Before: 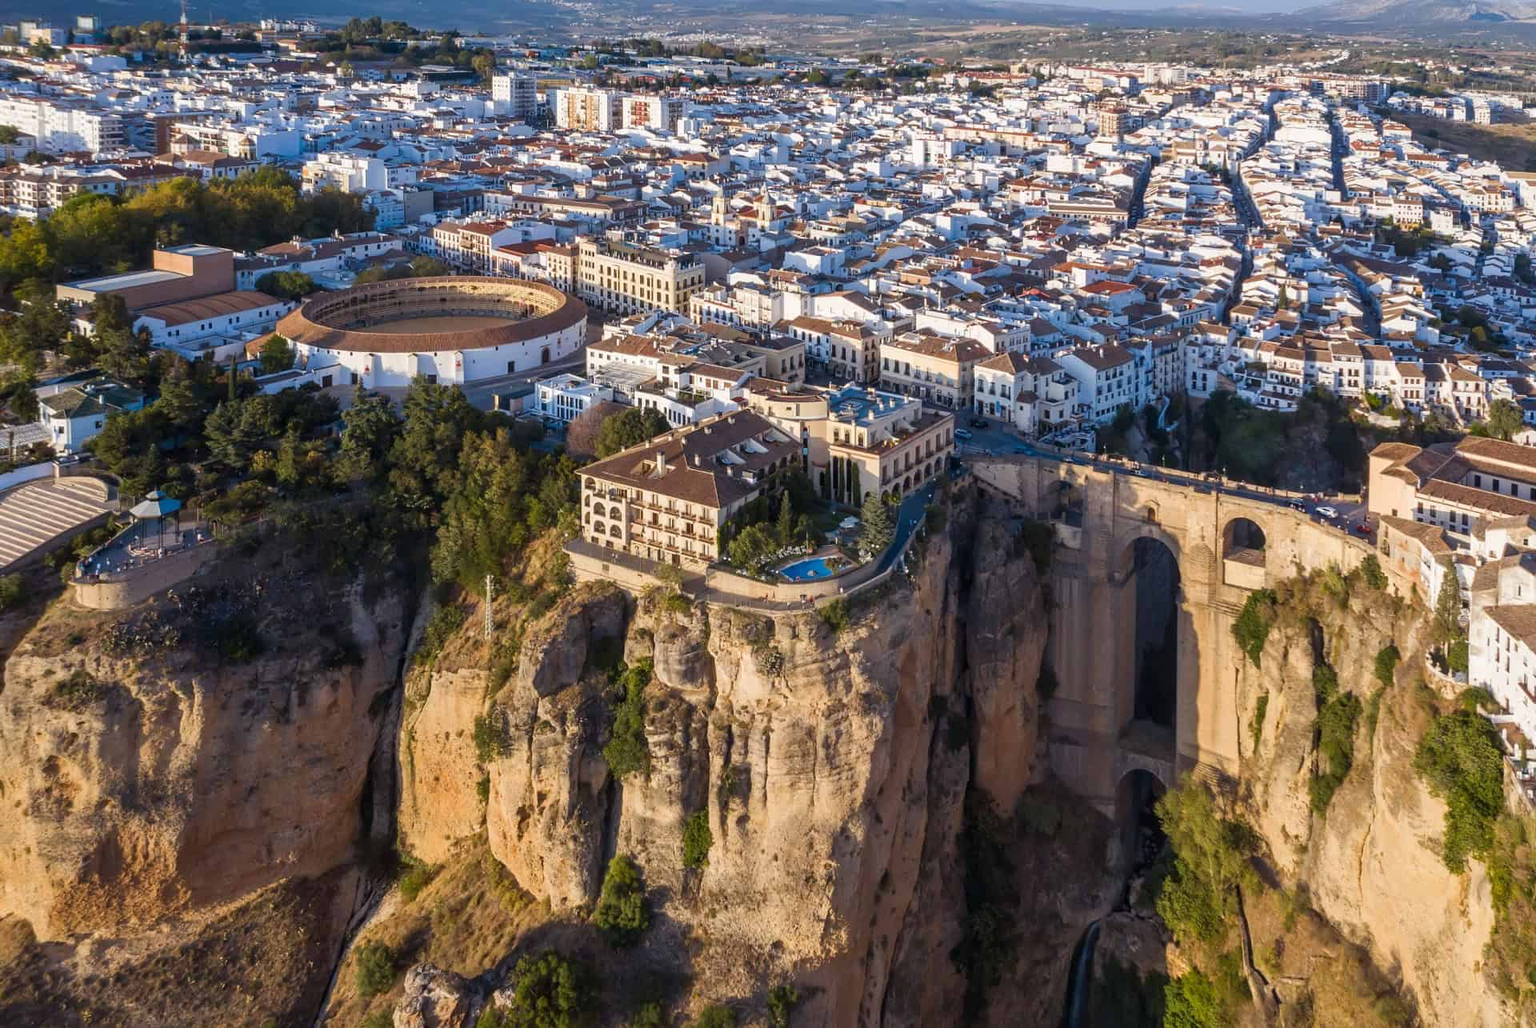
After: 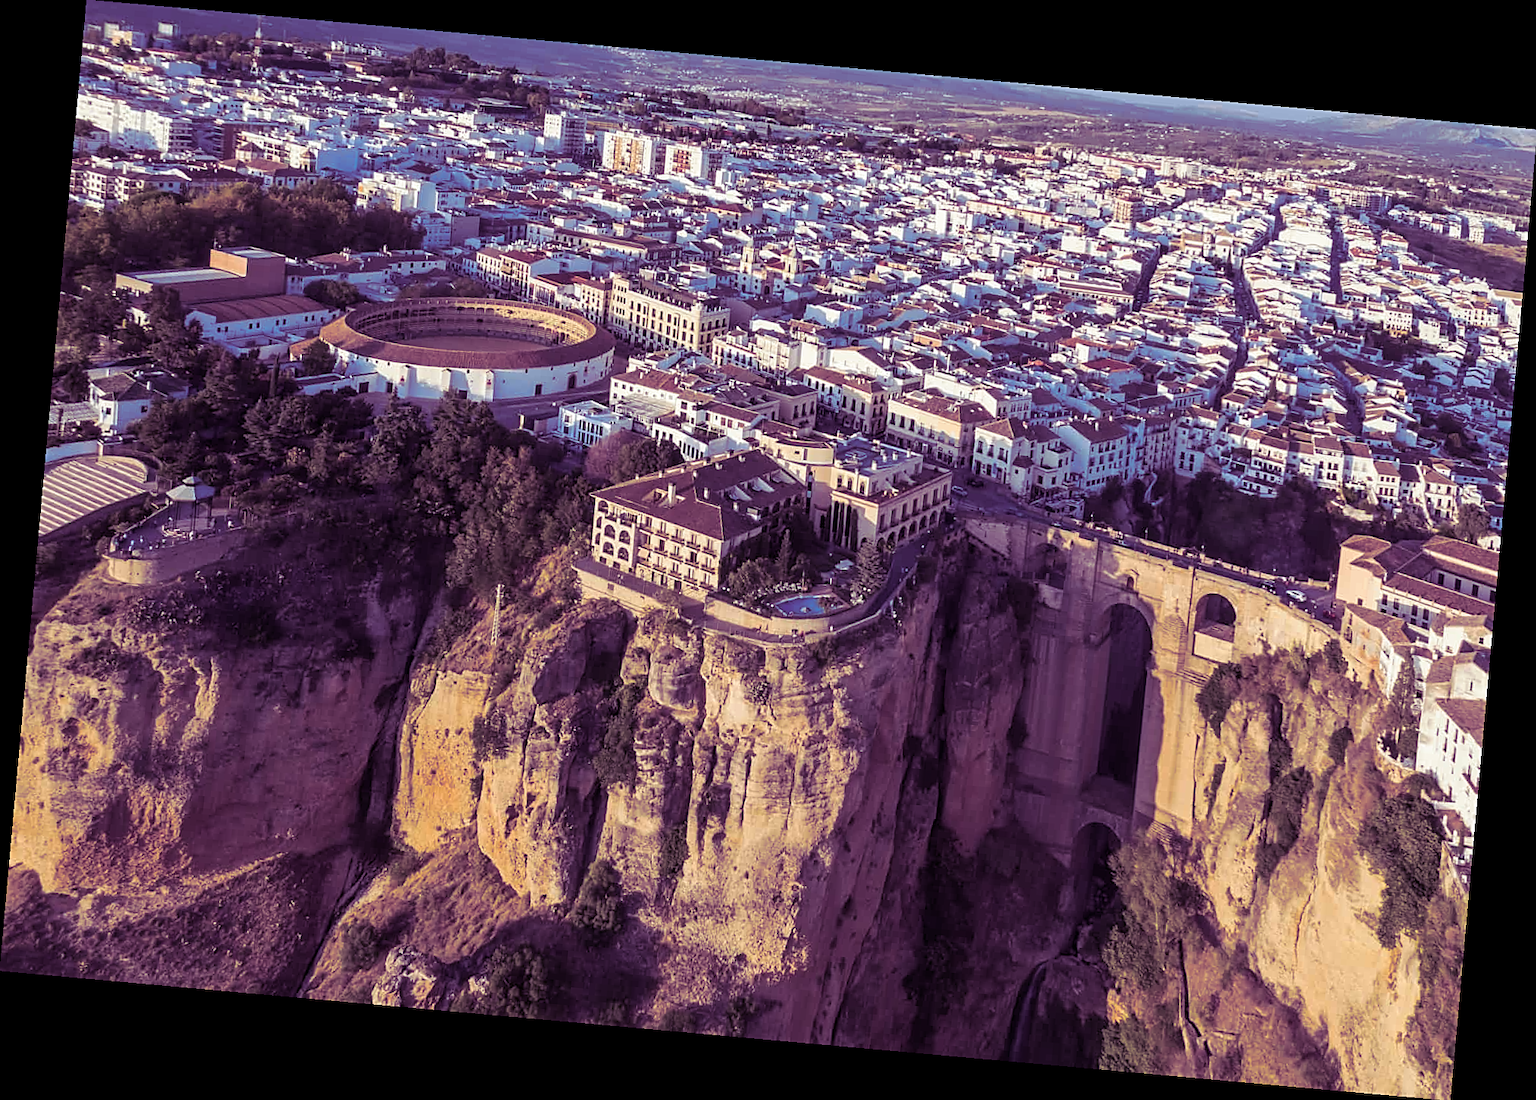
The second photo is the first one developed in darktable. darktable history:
sharpen: on, module defaults
rotate and perspective: rotation 5.12°, automatic cropping off
split-toning: shadows › hue 277.2°, shadows › saturation 0.74
color zones: curves: ch2 [(0, 0.5) (0.143, 0.5) (0.286, 0.489) (0.415, 0.421) (0.571, 0.5) (0.714, 0.5) (0.857, 0.5) (1, 0.5)]
